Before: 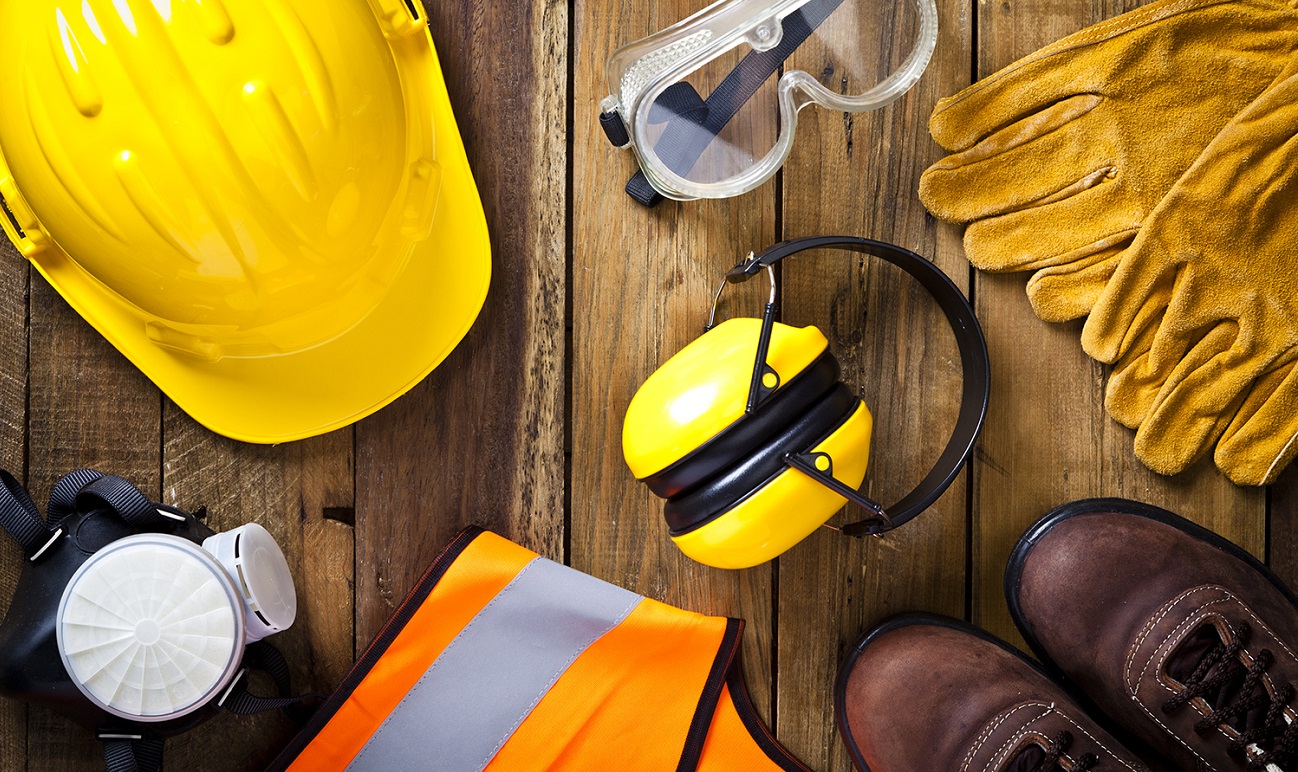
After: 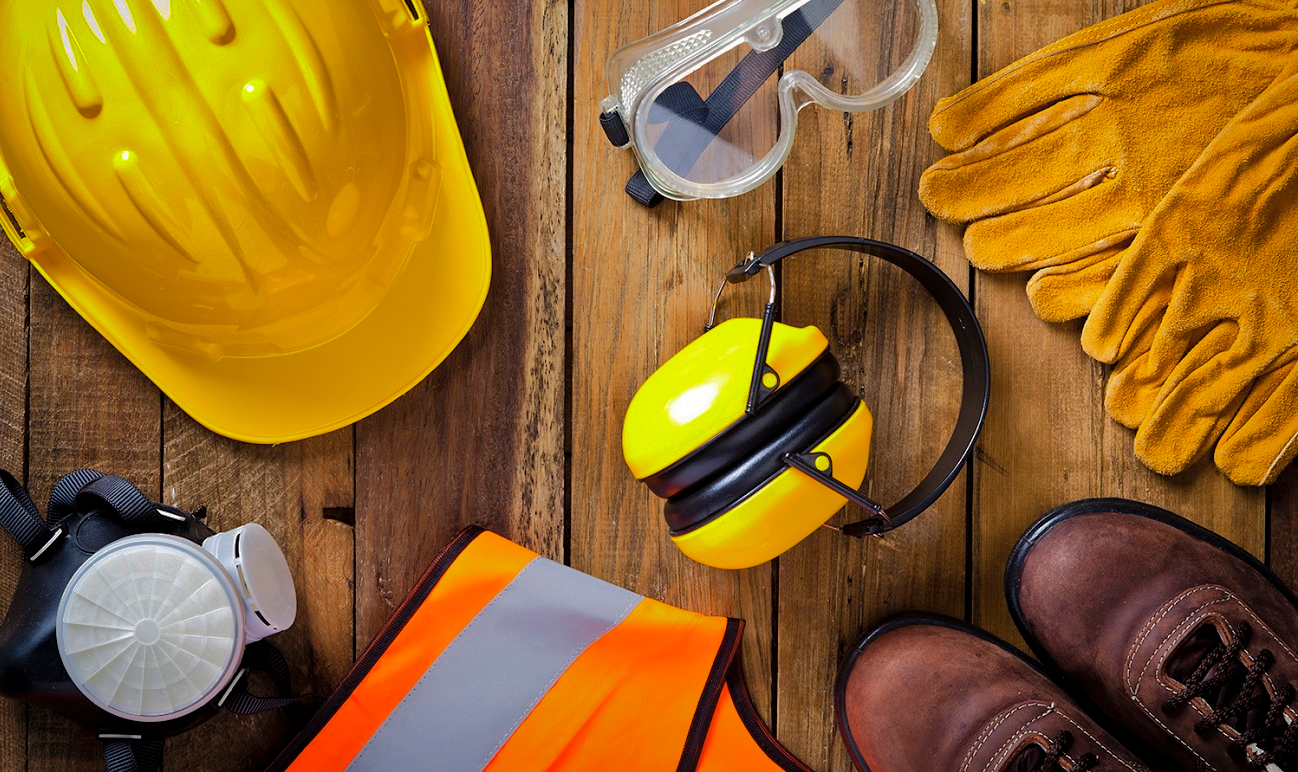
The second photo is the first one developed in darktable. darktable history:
shadows and highlights: shadows 38.77, highlights -76.34
